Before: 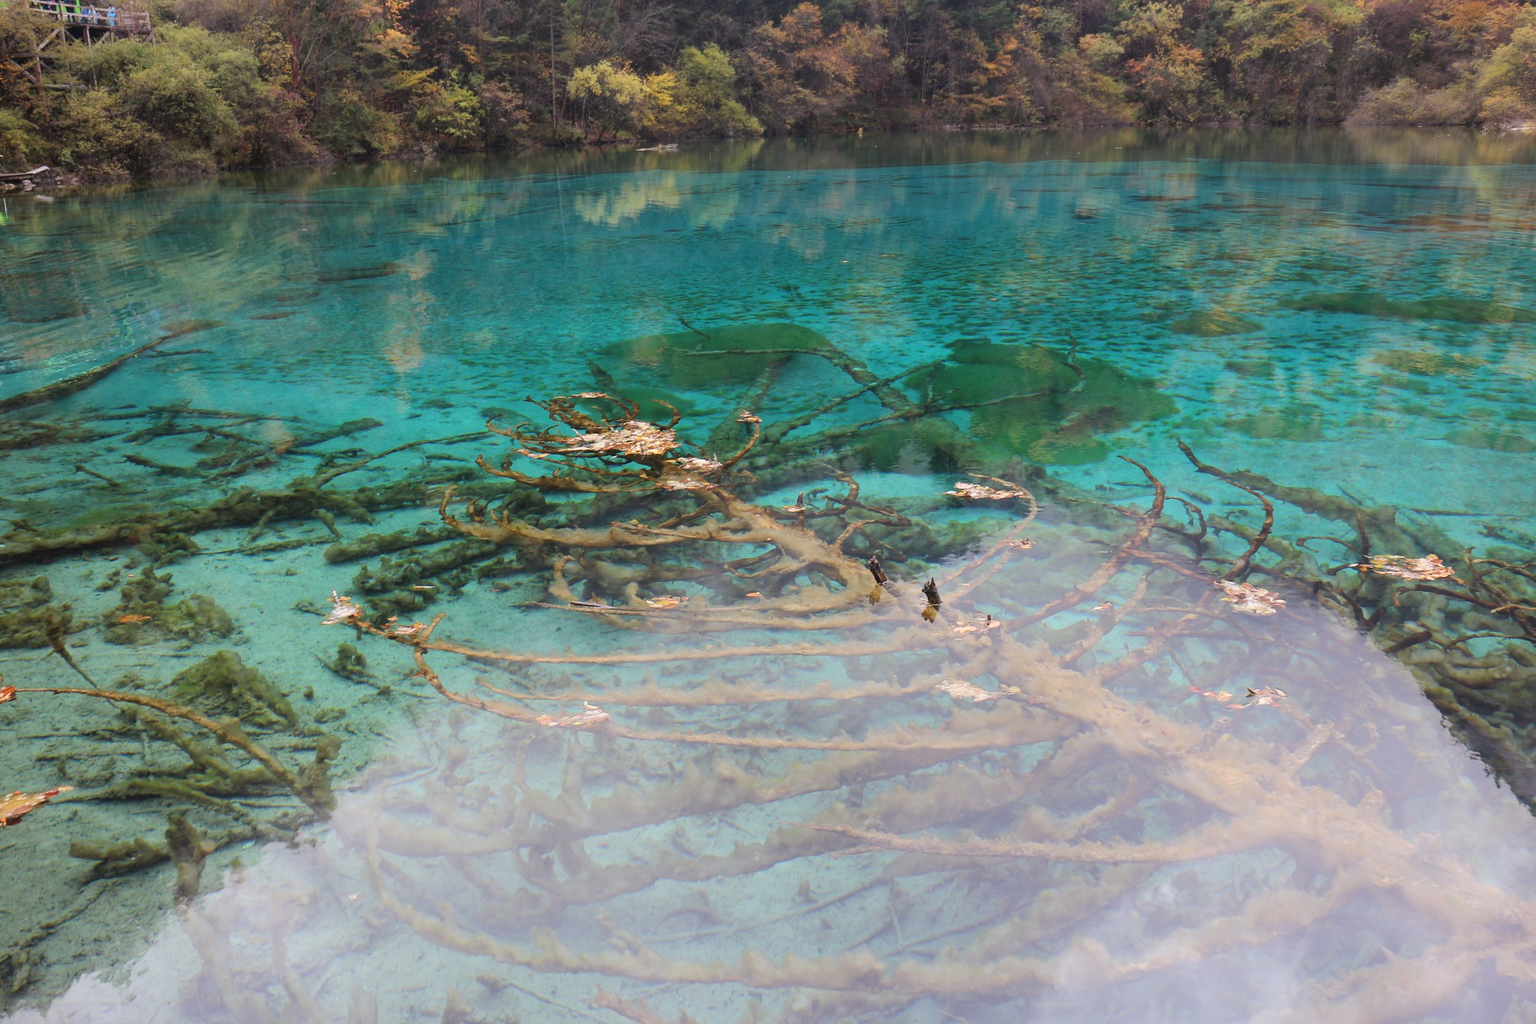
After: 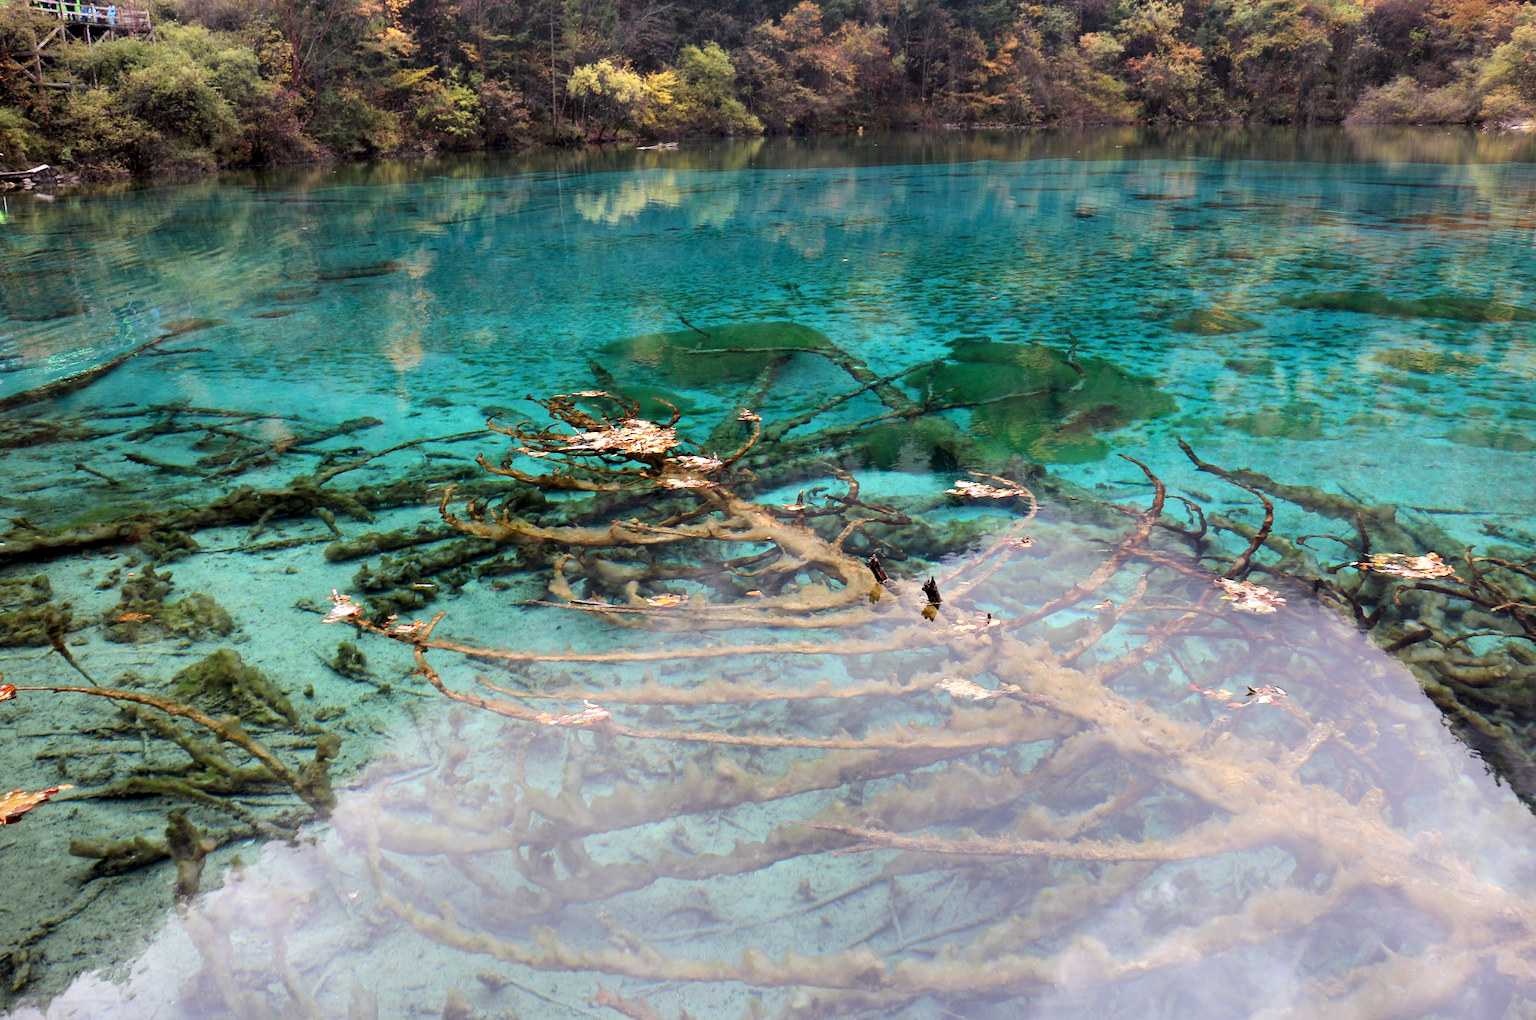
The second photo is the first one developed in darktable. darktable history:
contrast equalizer: octaves 7, y [[0.6 ×6], [0.55 ×6], [0 ×6], [0 ×6], [0 ×6]]
crop: top 0.208%, bottom 0.14%
